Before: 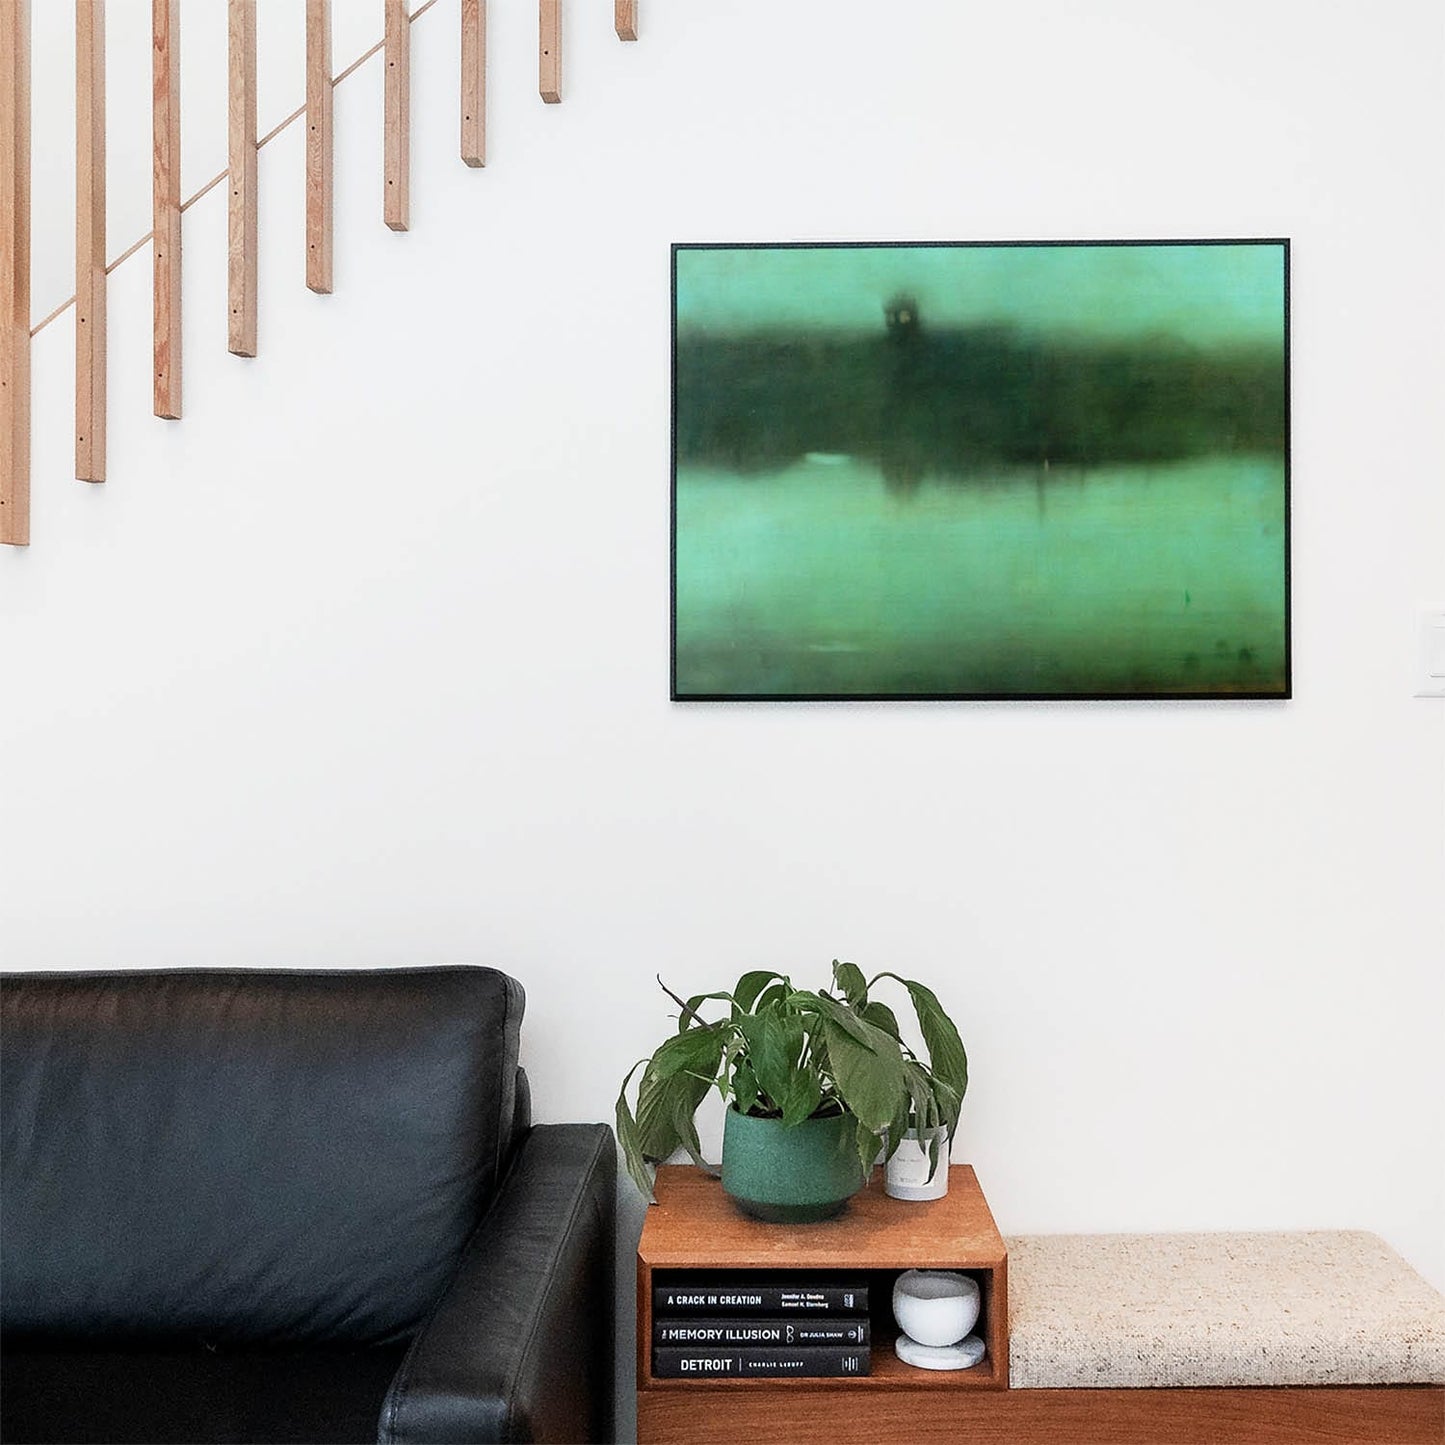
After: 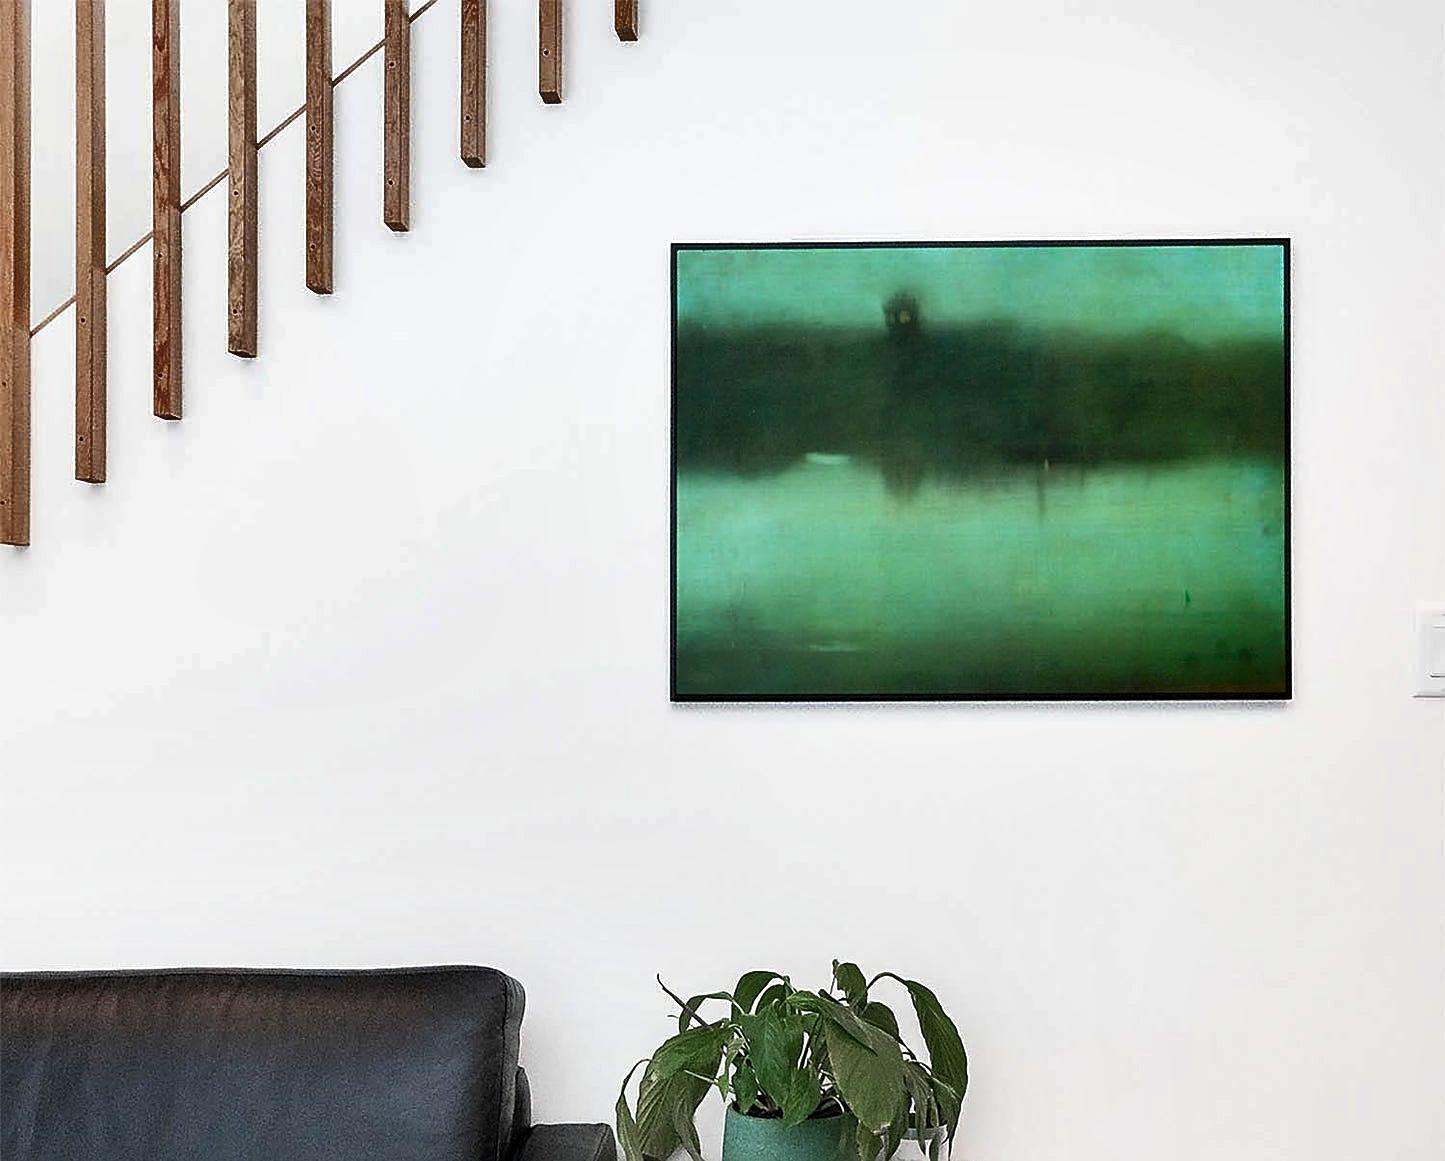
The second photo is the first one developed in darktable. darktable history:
crop: bottom 19.644%
sharpen: on, module defaults
shadows and highlights: radius 171.16, shadows 27, white point adjustment 3.13, highlights -67.95, soften with gaussian
